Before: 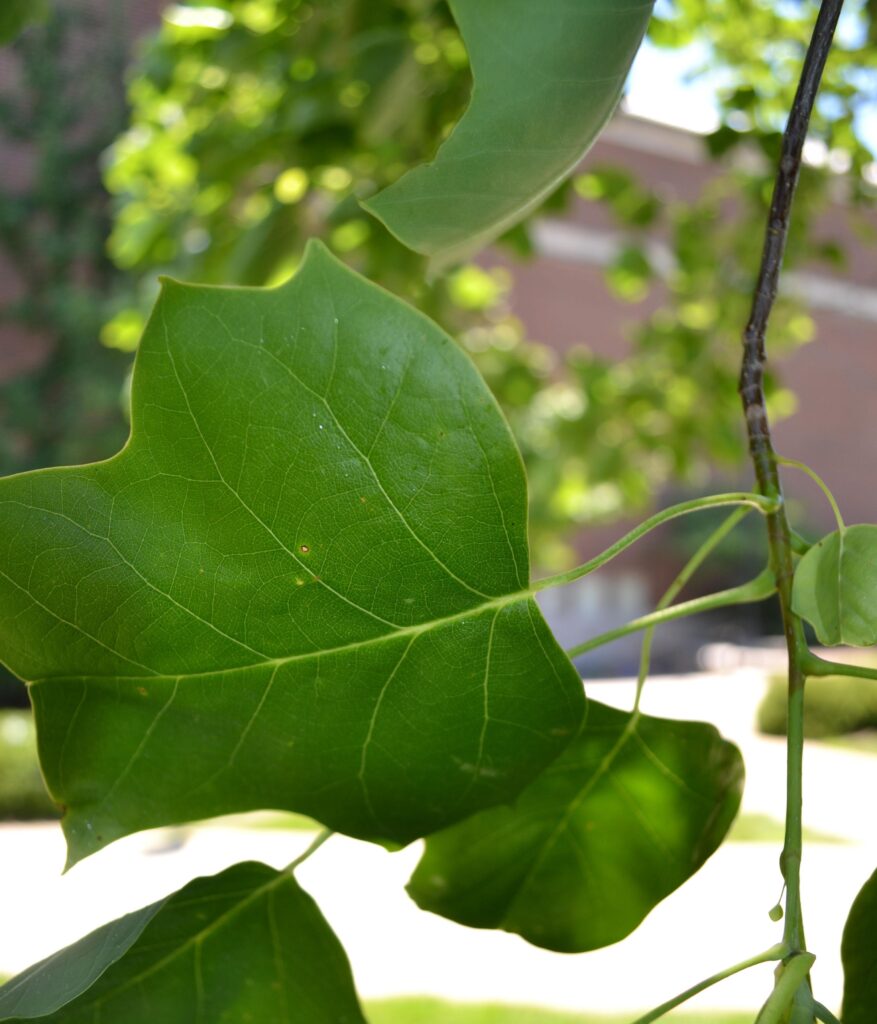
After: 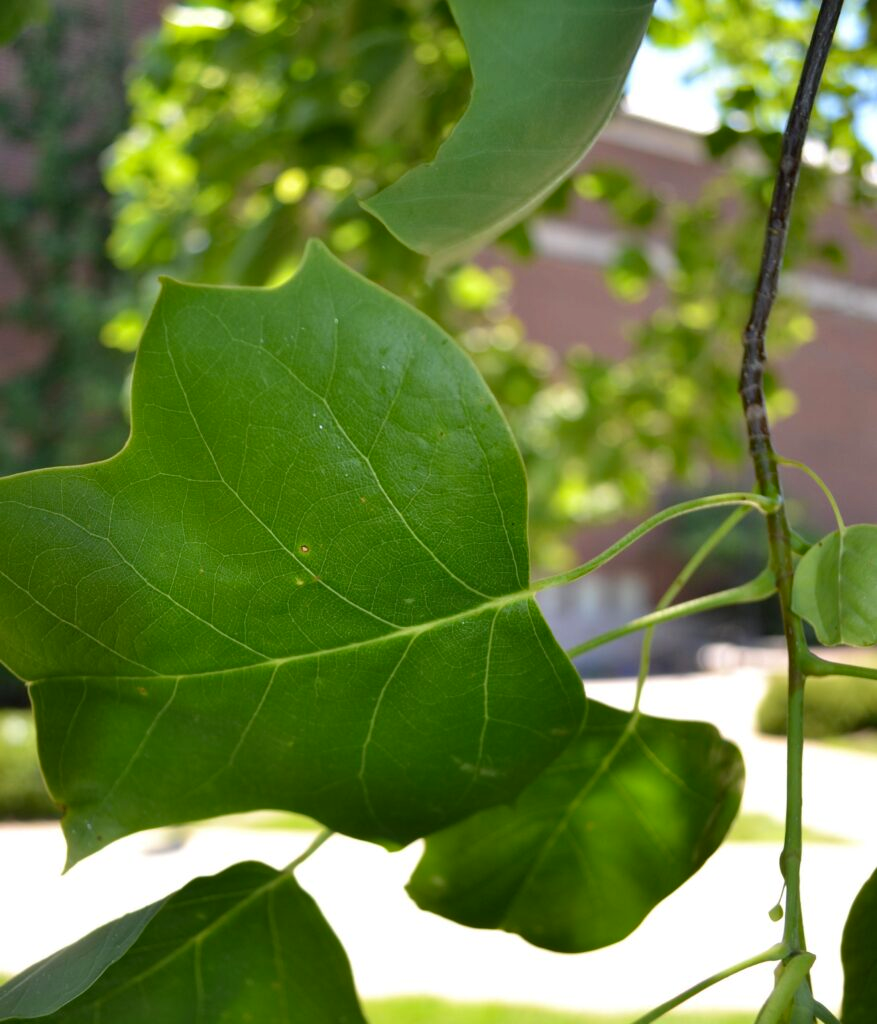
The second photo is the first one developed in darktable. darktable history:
white balance: emerald 1
haze removal: compatibility mode true, adaptive false
